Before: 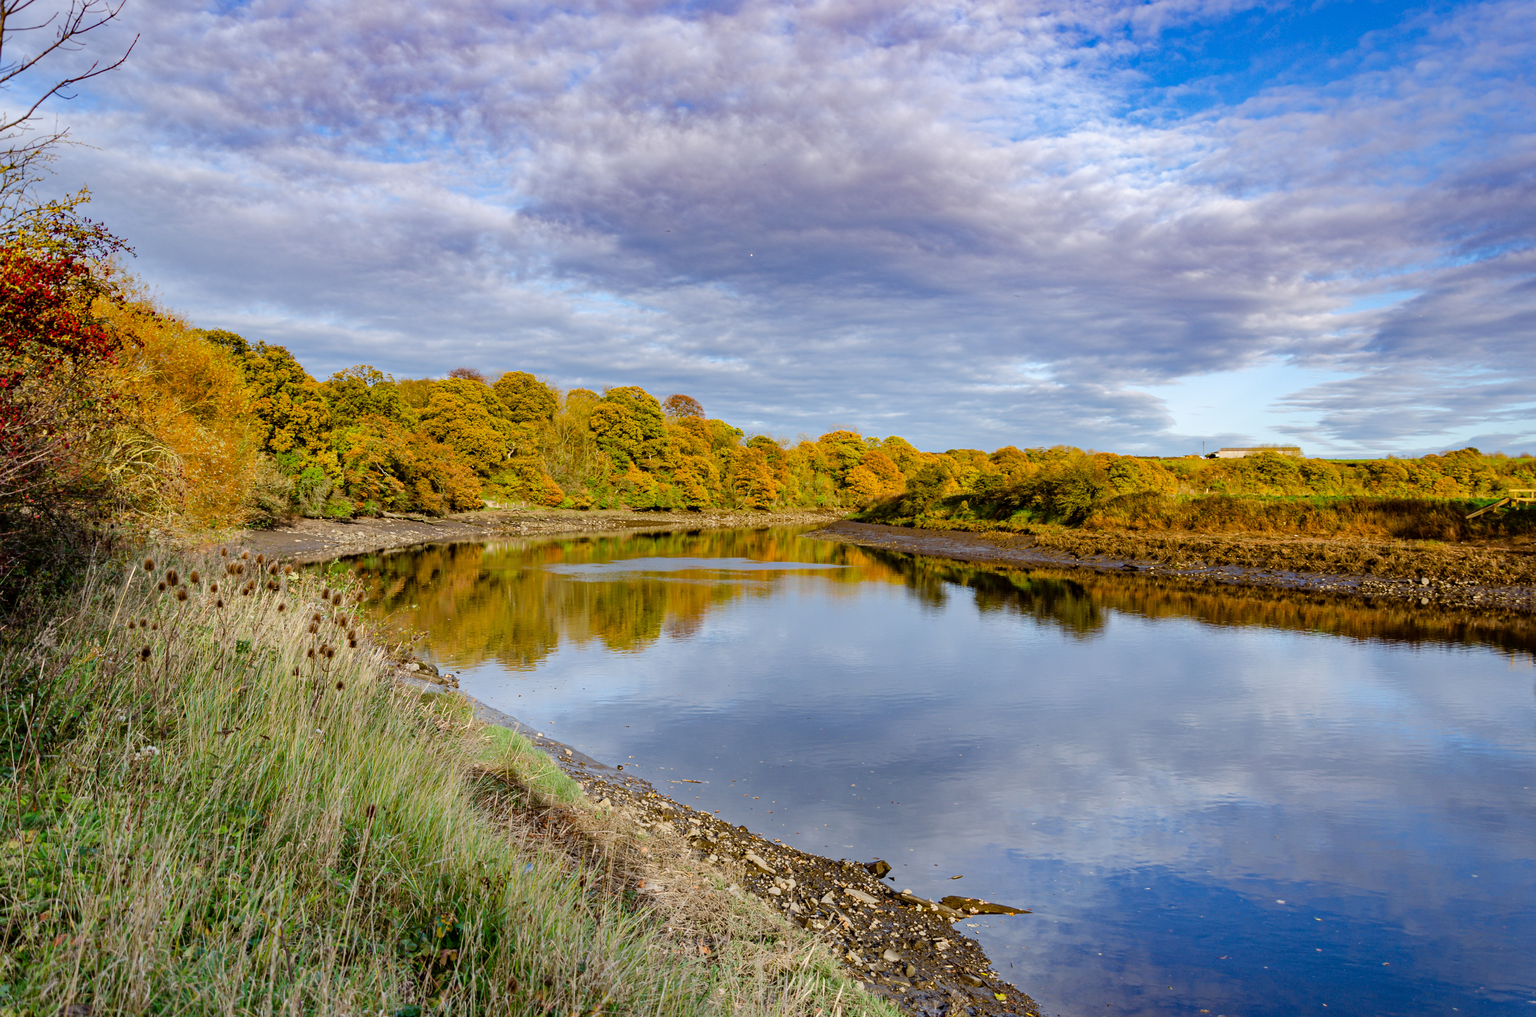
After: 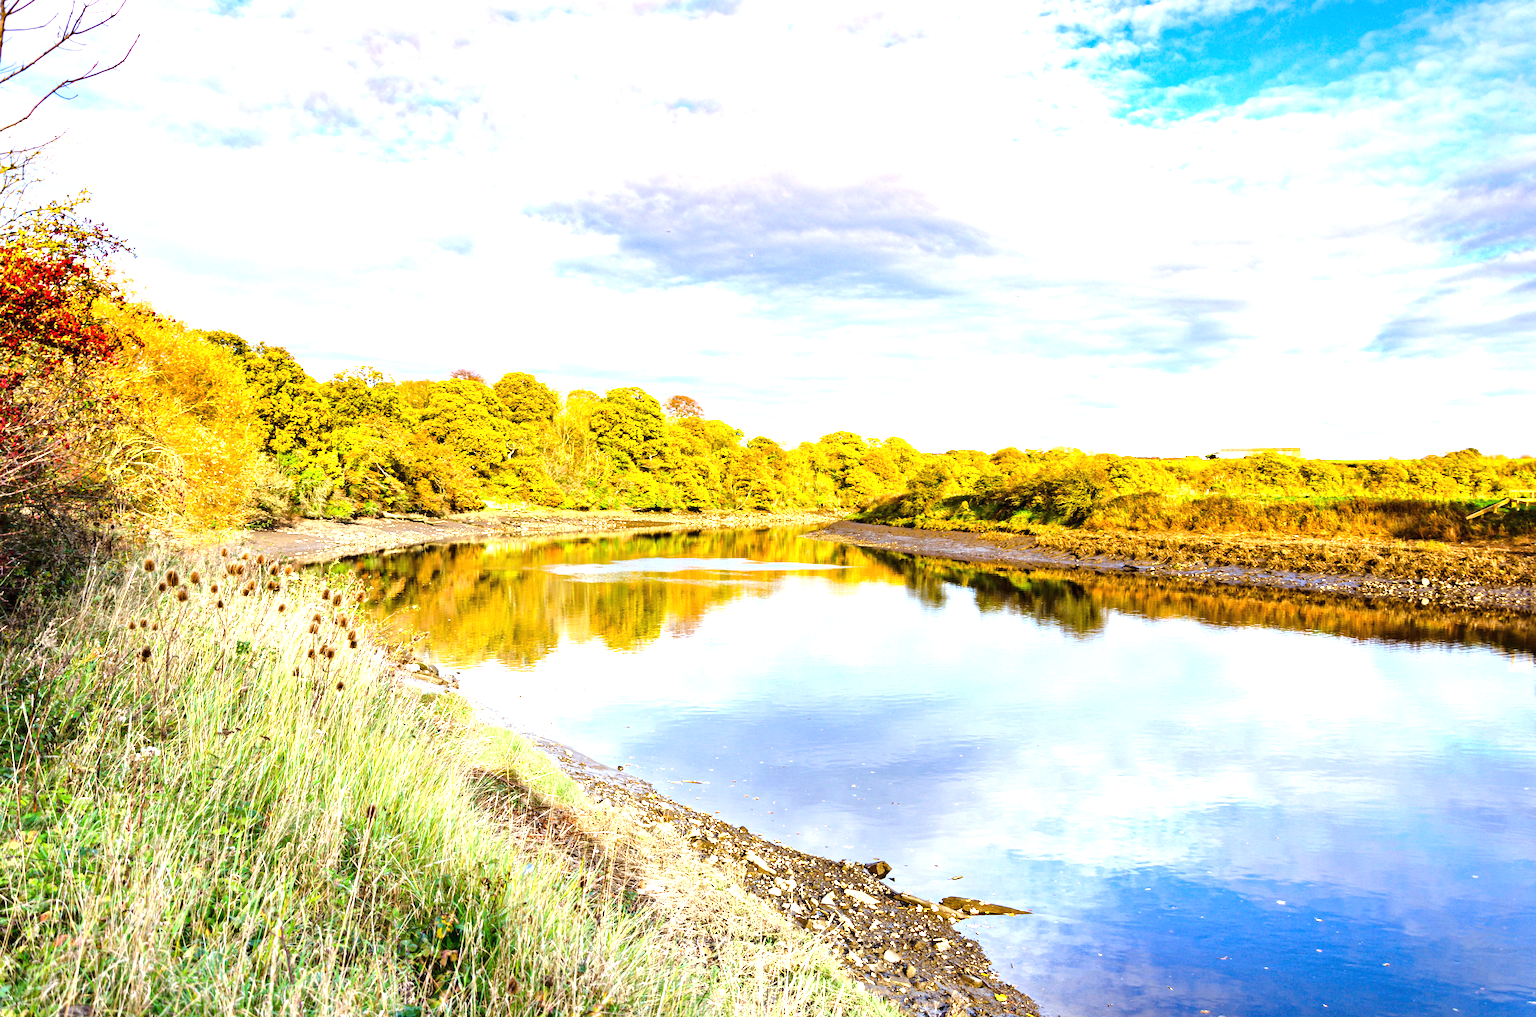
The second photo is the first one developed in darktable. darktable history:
exposure: black level correction 0, exposure 1.744 EV, compensate exposure bias true, compensate highlight preservation false
color correction: highlights b* 0.057
